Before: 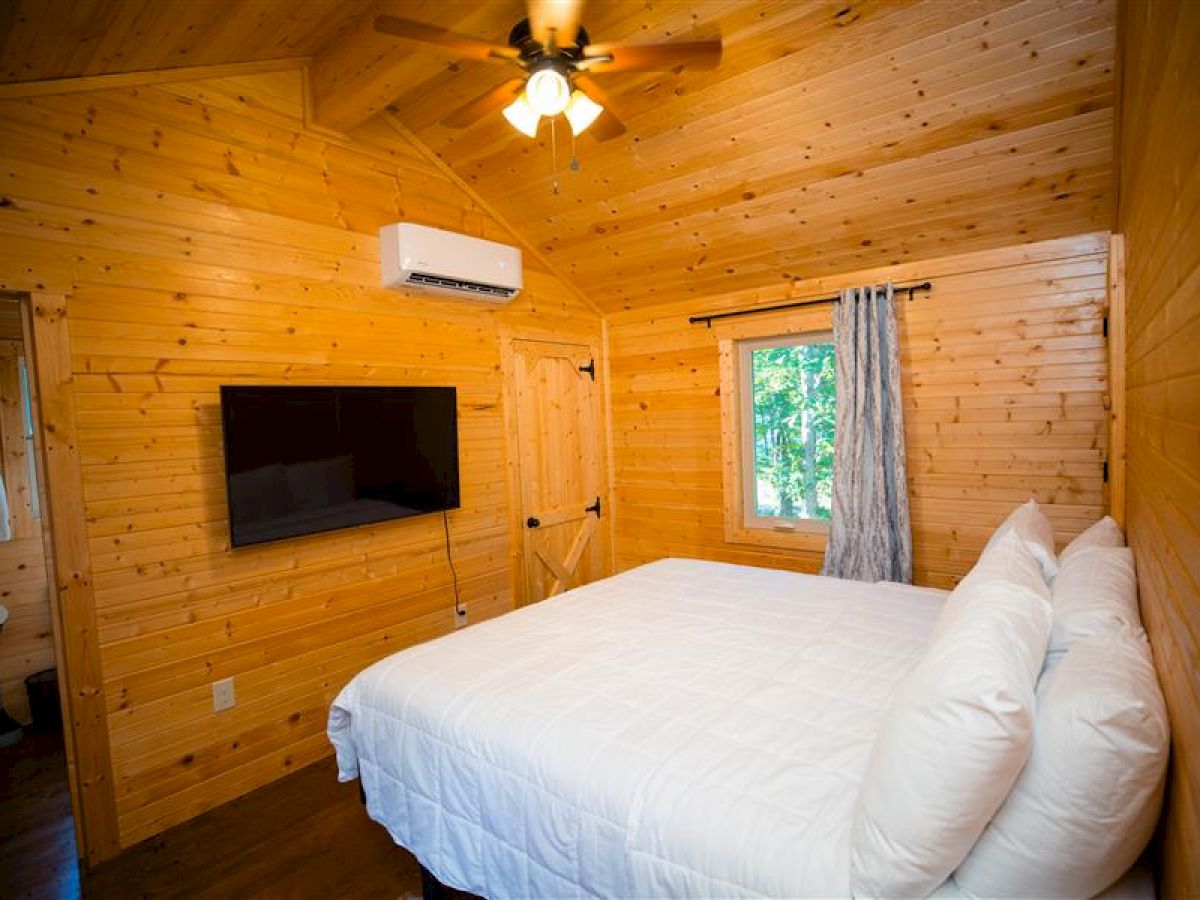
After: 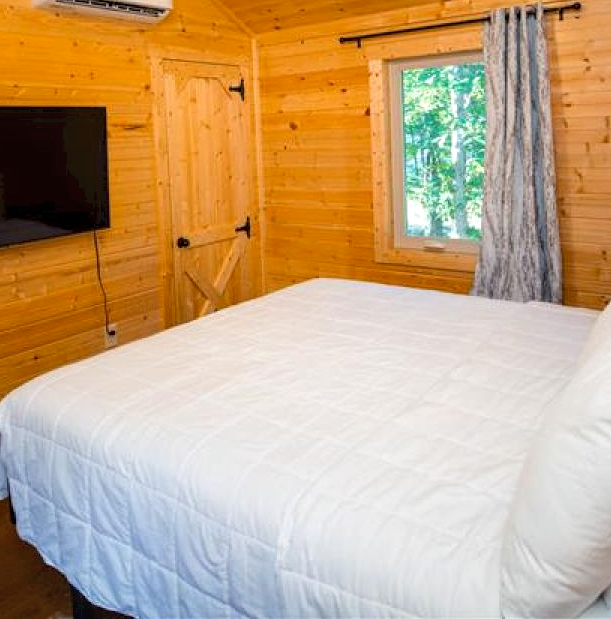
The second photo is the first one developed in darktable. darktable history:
crop and rotate: left 29.237%, top 31.152%, right 19.807%
local contrast: on, module defaults
